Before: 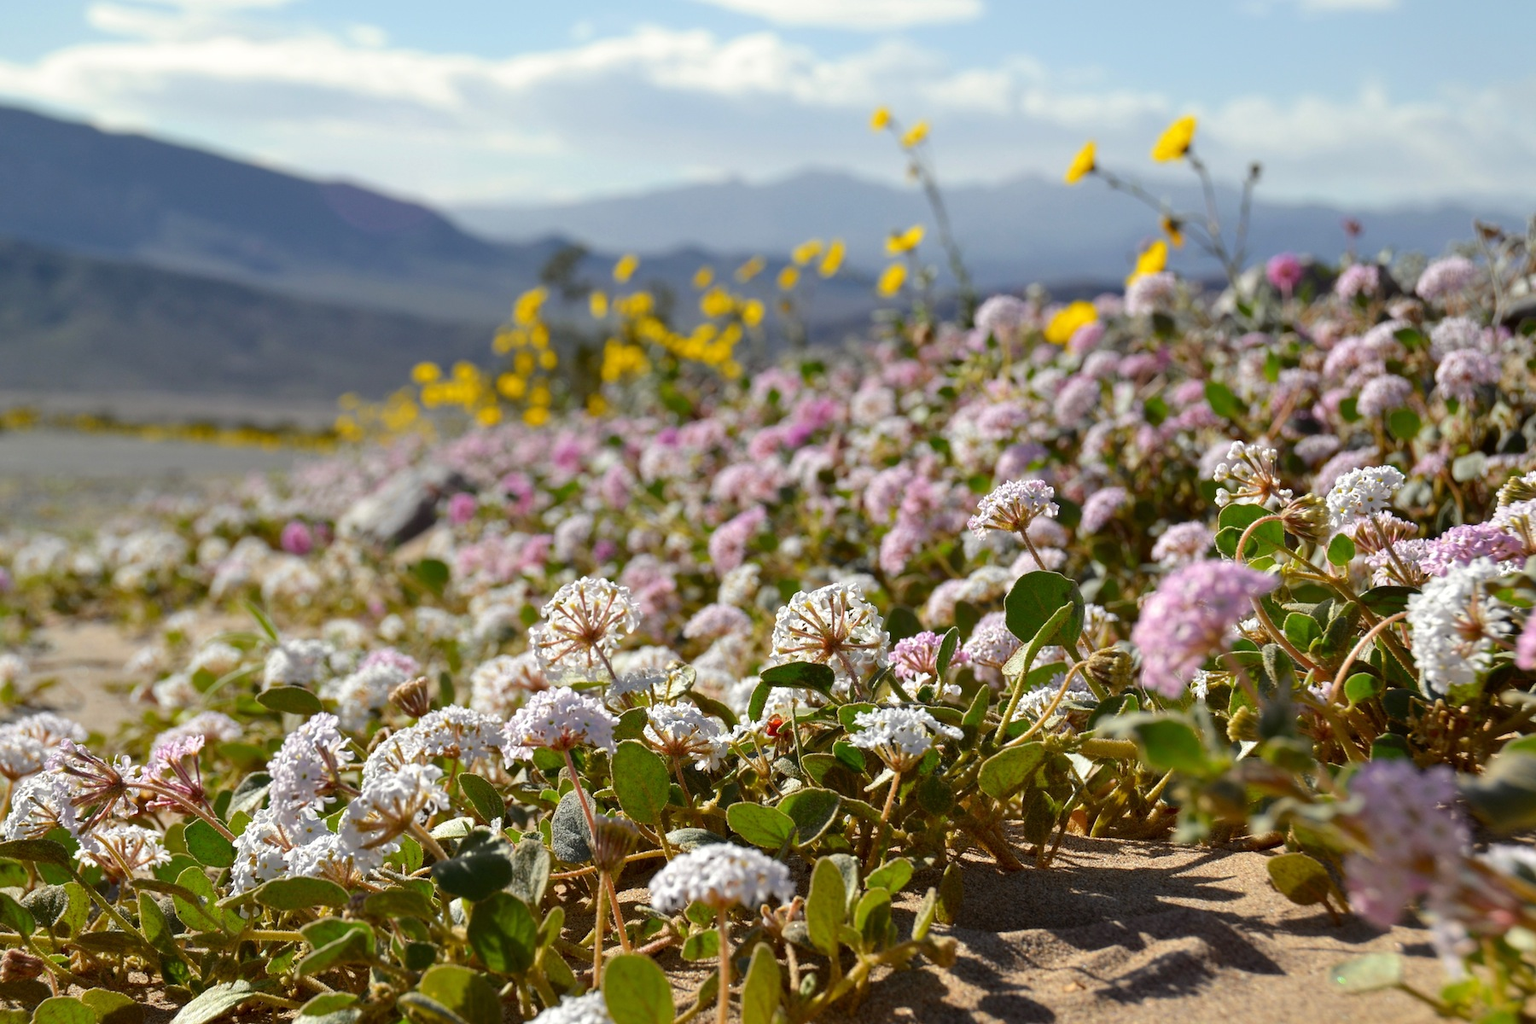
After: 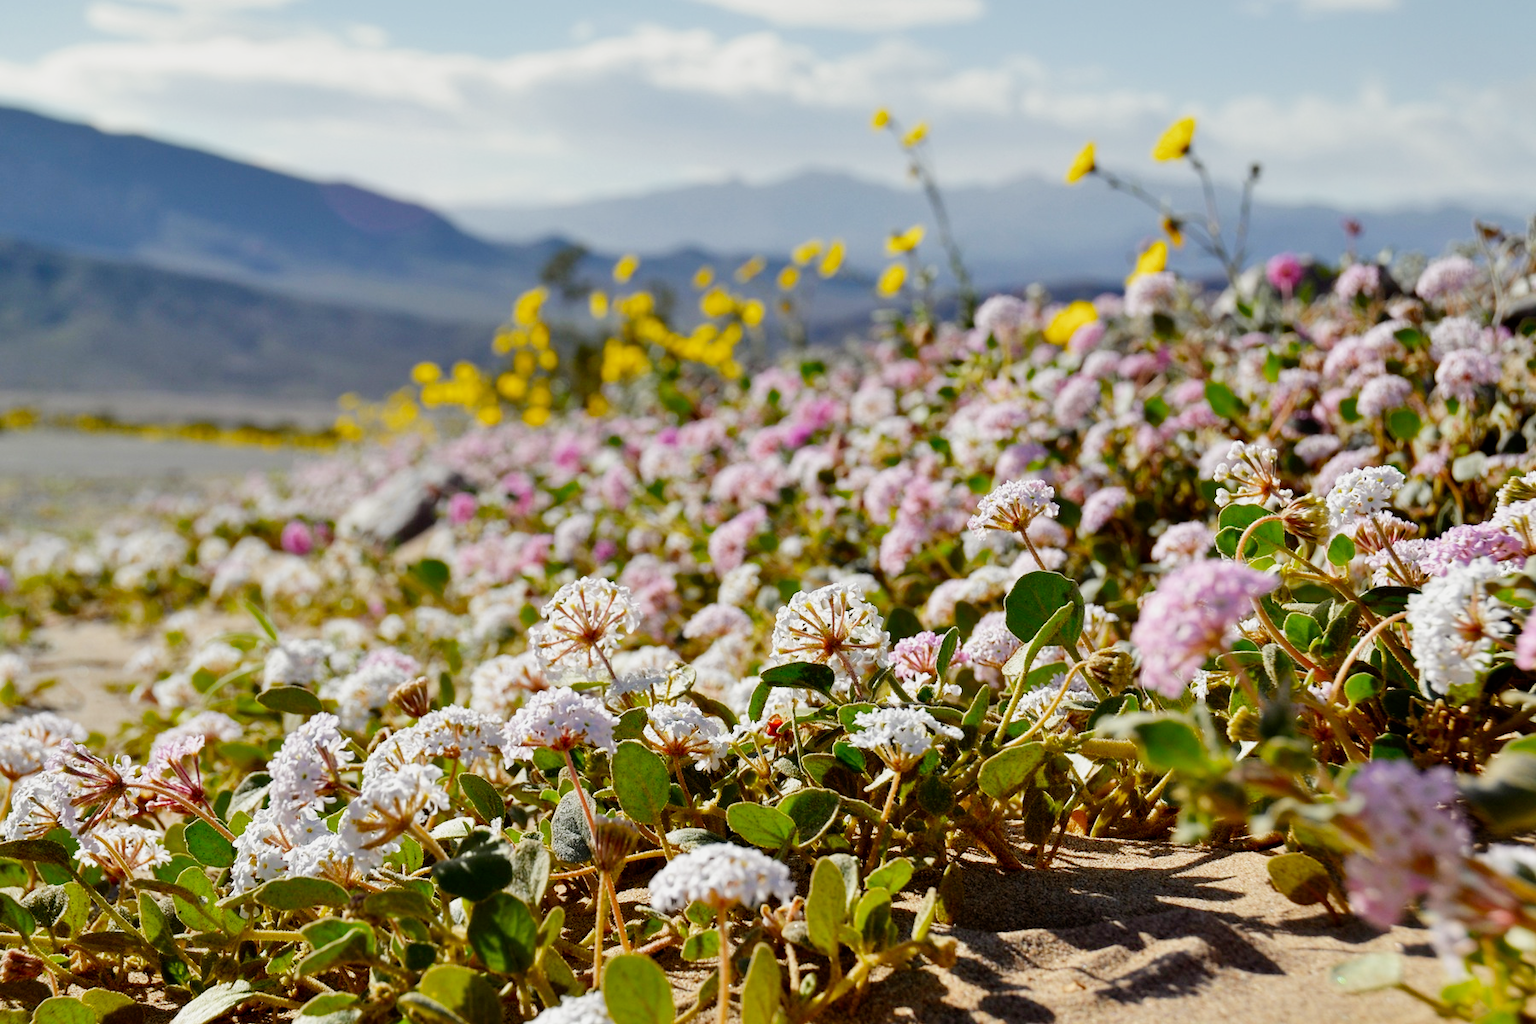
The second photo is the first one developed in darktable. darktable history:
shadows and highlights: radius 133.83, soften with gaussian
filmic rgb: middle gray luminance 29%, black relative exposure -10.3 EV, white relative exposure 5.5 EV, threshold 6 EV, target black luminance 0%, hardness 3.95, latitude 2.04%, contrast 1.132, highlights saturation mix 5%, shadows ↔ highlights balance 15.11%, add noise in highlights 0, preserve chrominance no, color science v3 (2019), use custom middle-gray values true, iterations of high-quality reconstruction 0, contrast in highlights soft, enable highlight reconstruction true
contrast brightness saturation: saturation 0.1
exposure: black level correction 0, exposure 1.1 EV, compensate exposure bias true, compensate highlight preservation false
